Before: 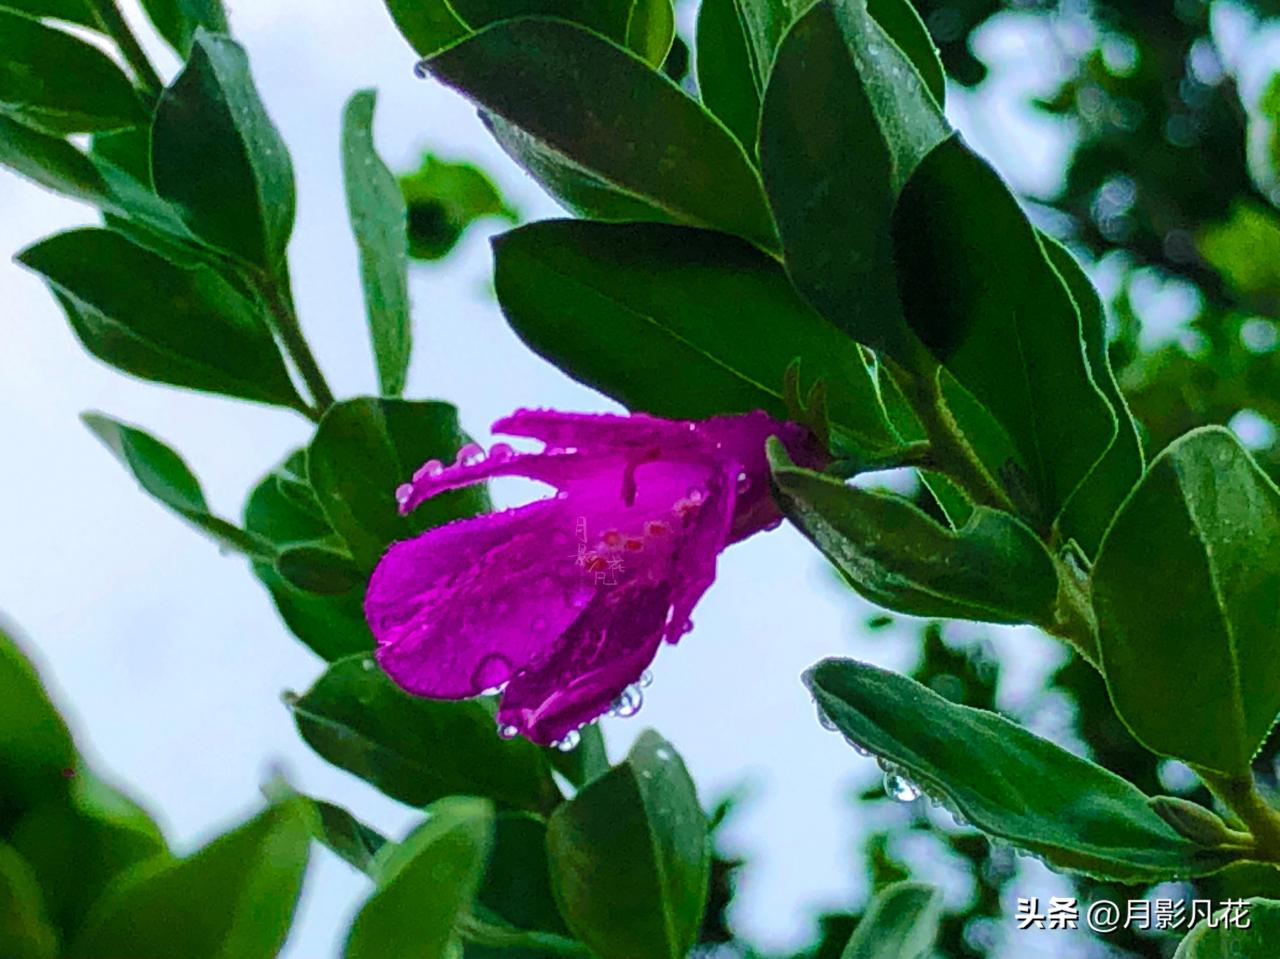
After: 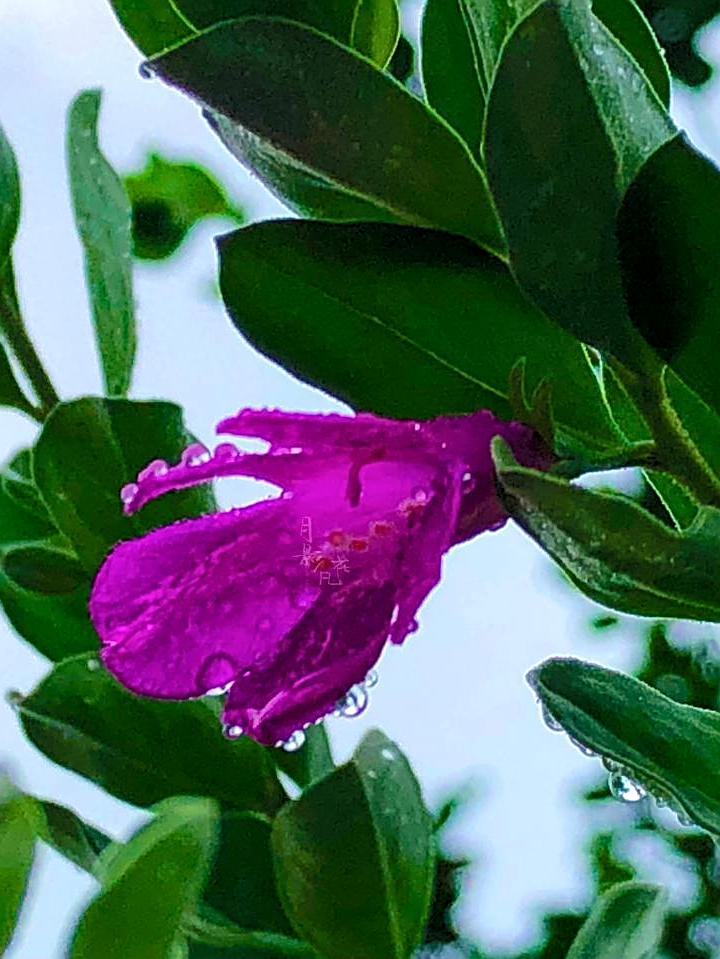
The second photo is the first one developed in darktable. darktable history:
local contrast: highlights 100%, shadows 100%, detail 120%, midtone range 0.2
sharpen: on, module defaults
crop: left 21.496%, right 22.254%
